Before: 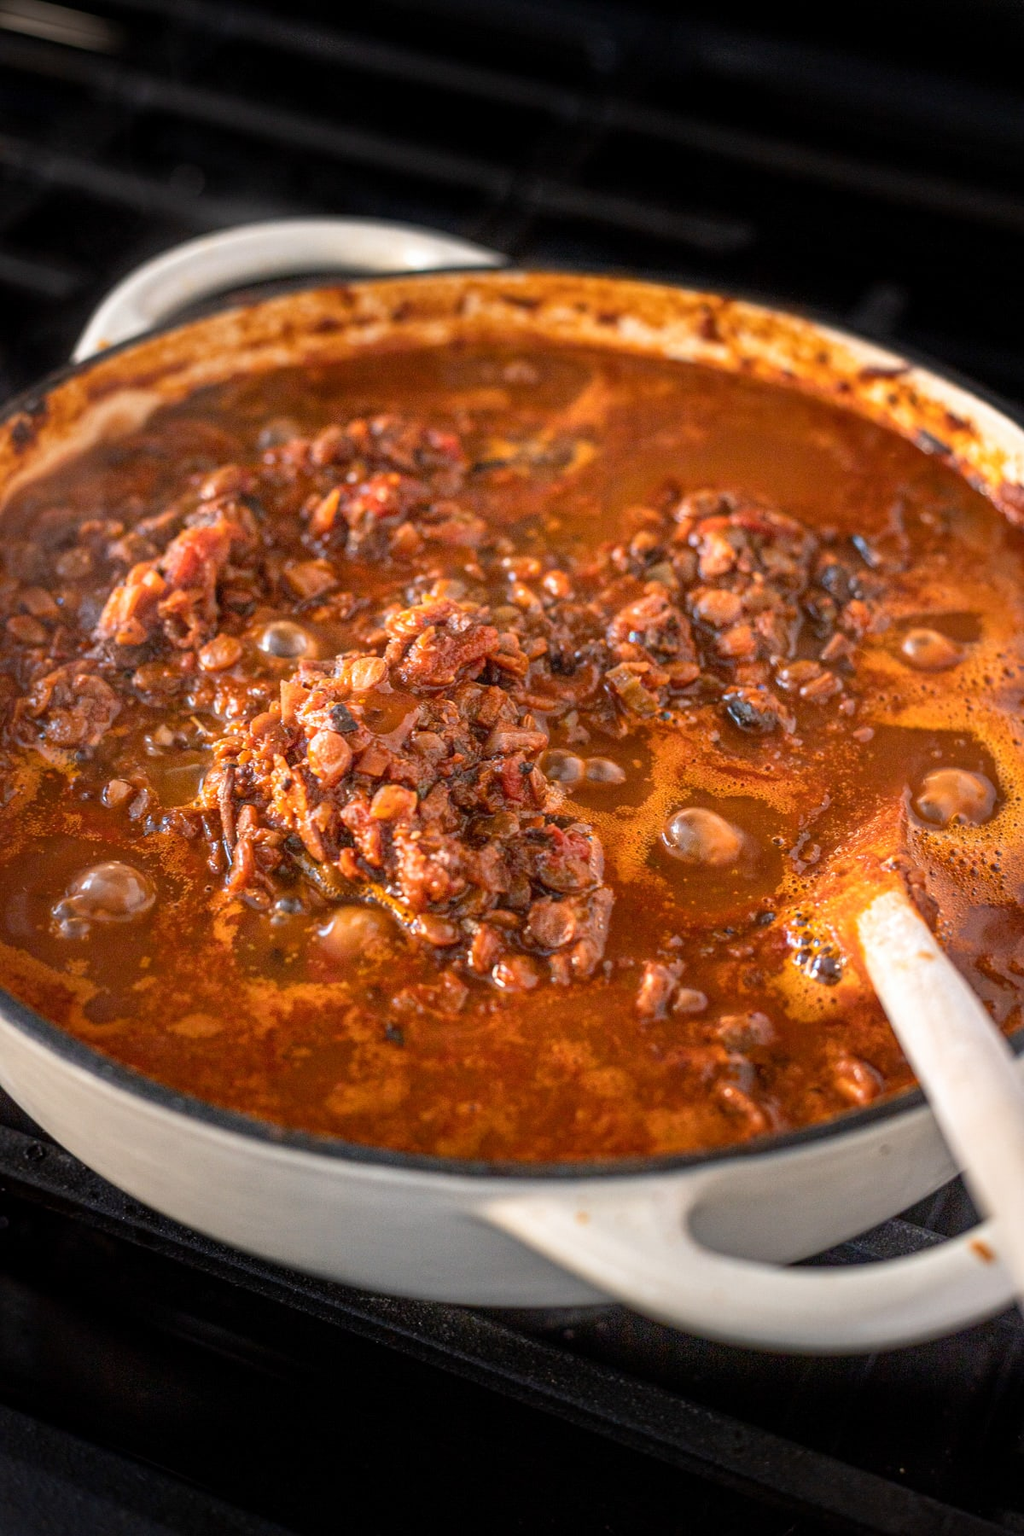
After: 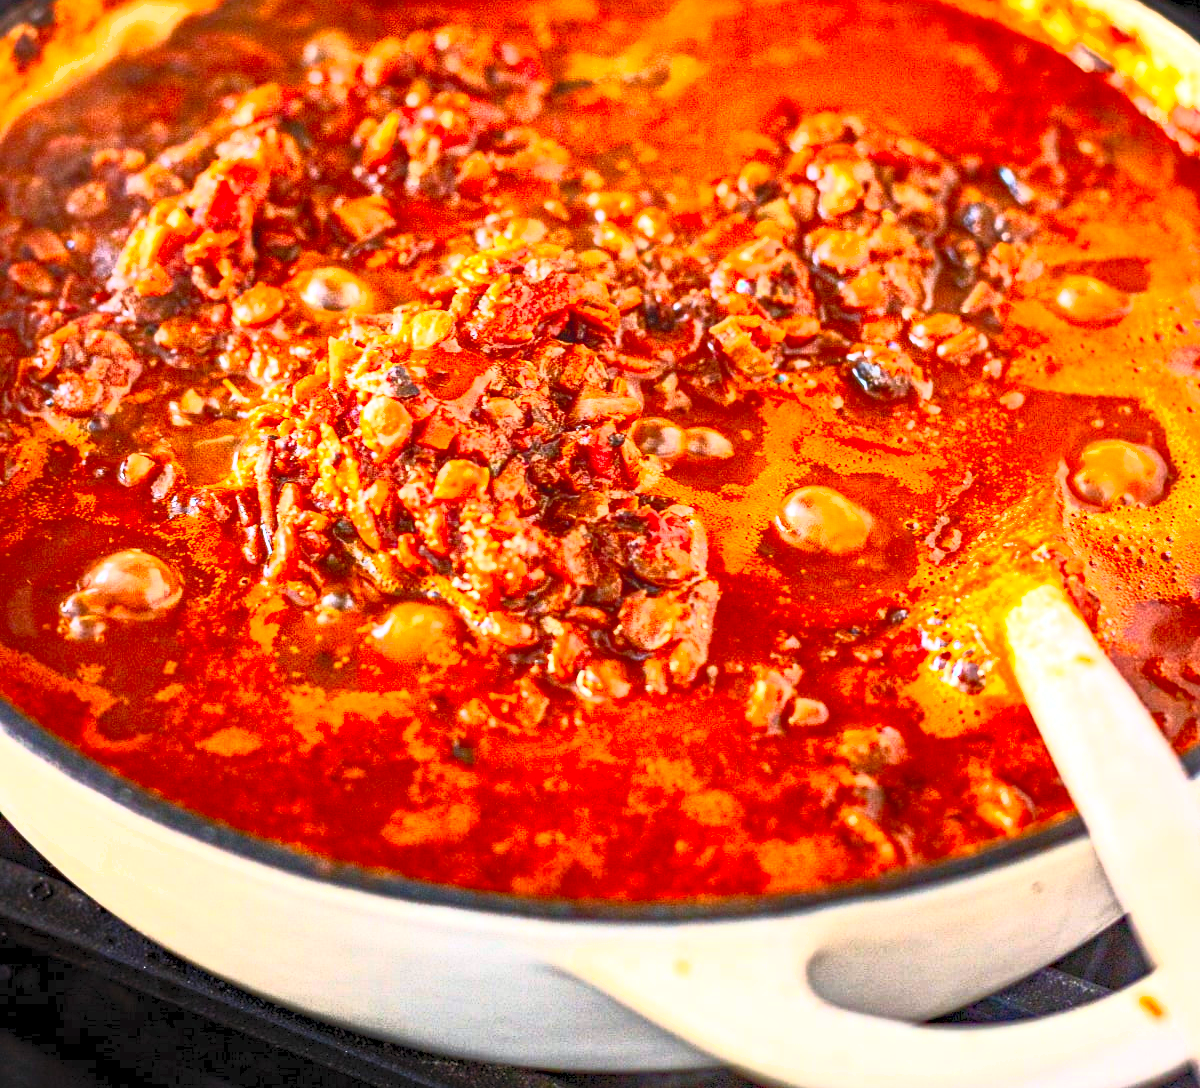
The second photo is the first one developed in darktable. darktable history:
exposure: exposure 0.163 EV, compensate highlight preservation false
contrast brightness saturation: contrast 0.99, brightness 0.989, saturation 0.983
haze removal: compatibility mode true, adaptive false
crop and rotate: top 25.593%, bottom 13.944%
shadows and highlights: shadows 8.1, white point adjustment 1.06, highlights -38.13
